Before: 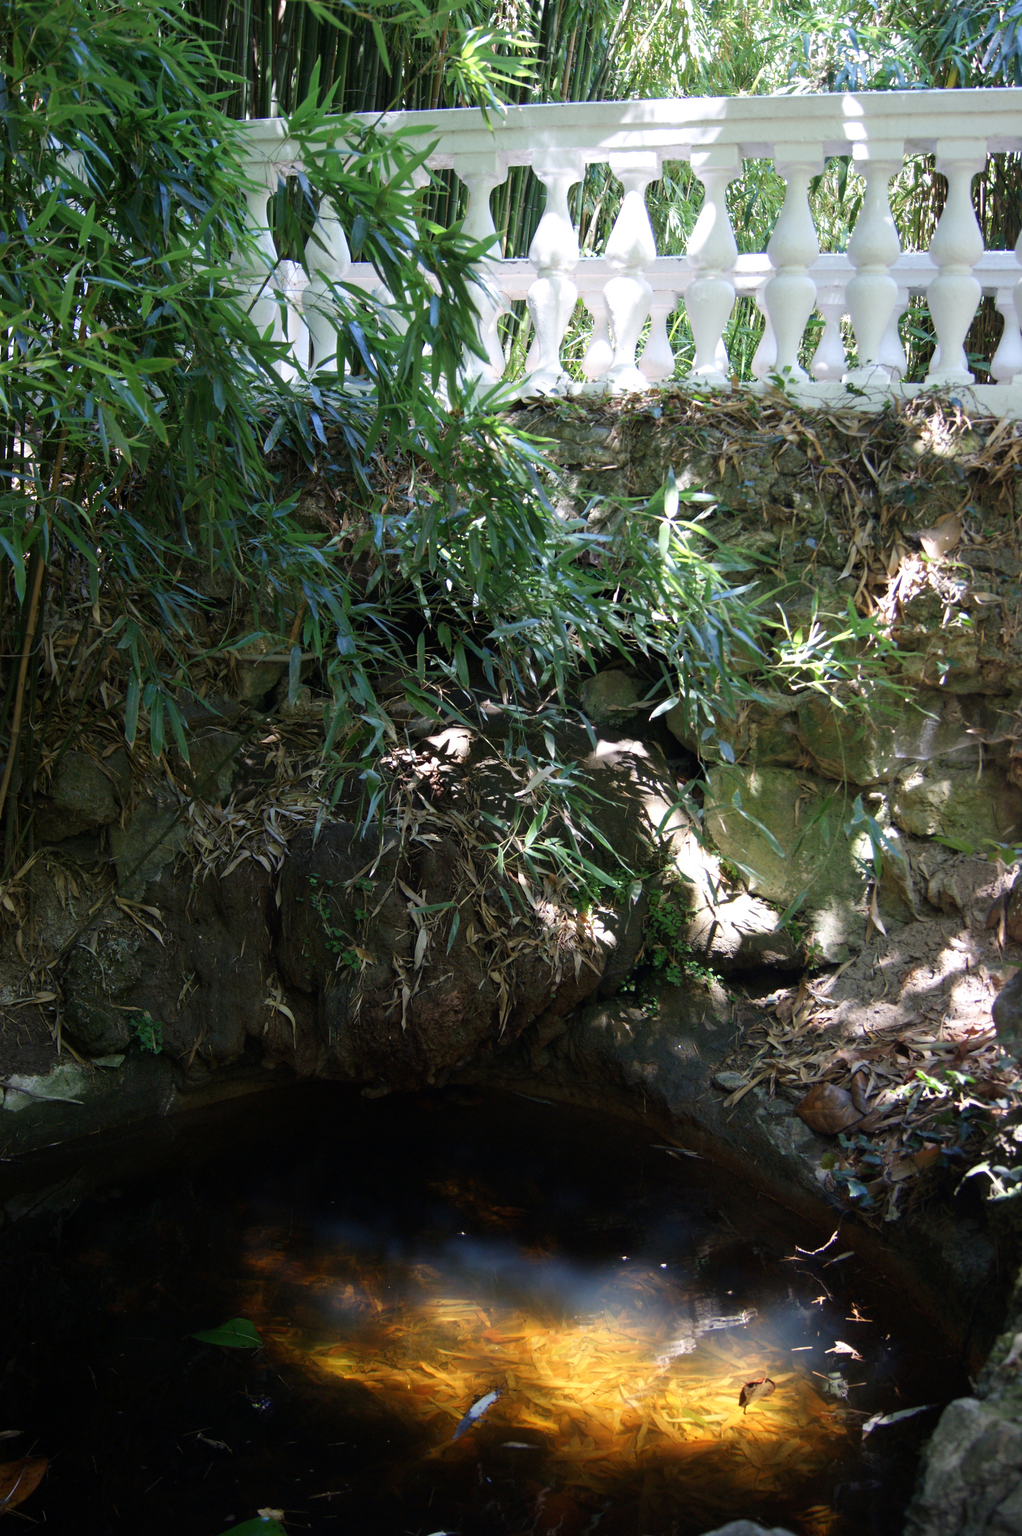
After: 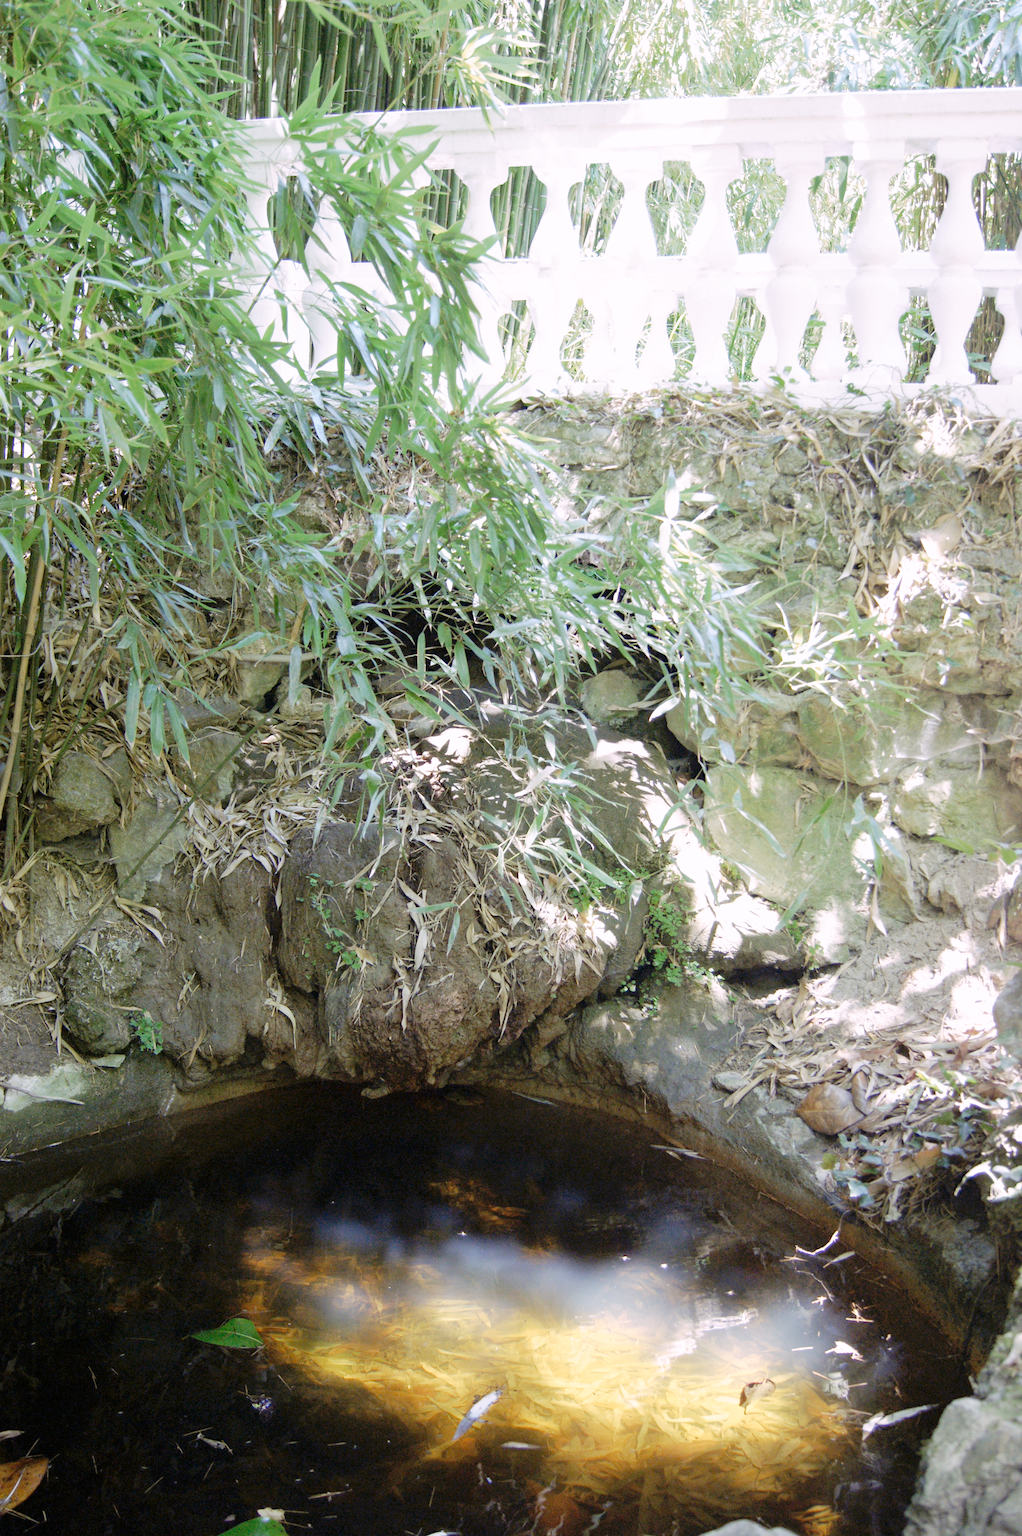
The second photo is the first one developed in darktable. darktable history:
tone curve: curves: ch0 [(0, 0) (0.003, 0) (0.011, 0.001) (0.025, 0.001) (0.044, 0.003) (0.069, 0.009) (0.1, 0.018) (0.136, 0.032) (0.177, 0.074) (0.224, 0.13) (0.277, 0.218) (0.335, 0.321) (0.399, 0.425) (0.468, 0.523) (0.543, 0.617) (0.623, 0.708) (0.709, 0.789) (0.801, 0.873) (0.898, 0.967) (1, 1)], preserve colors none
color look up table: target L [87.39, 80, 82.72, 75.89, 46.02, 64.04, 69.61, 62.44, 43.76, 56.91, 46.17, 48.37, 36.92, 22.93, 200, 91.63, 76.68, 82.02, 63.41, 60.9, 62.34, 56.16, 53.36, 46.67, 38.33, 39.26, 34.3, 28.75, 4.328, 84.37, 77.18, 74.55, 73.91, 62.2, 62.27, 55.33, 53.76, 49.53, 50.11, 44.61, 39.3, 22.54, 30.95, 22.18, 86.99, 85.43, 70.11, 71.9, 50.87], target a [0.802, -4.306, -6.637, -47.98, -34.51, -40.82, -19.77, -45.99, -31.48, -14.5, -18.85, -27.99, -24.33, -12.58, 0, 9.534, 5.534, 7.217, 35.86, 11.29, 53.8, 61.21, 15.14, 43.86, 5.077, 34.77, 21.38, 4.396, 4.749, 14.4, 25.35, 12.95, 33.71, -14.96, 64.65, 9.837, 14.11, 34.7, 56.21, 16.84, 34.45, 7.065, 30.08, 11.84, -6.923, -8.288, -45.14, -29.86, -5.465], target b [3.984, 51.38, 25.25, -2.352, 32.22, 41.35, 1.571, 25.88, 26.4, 31.12, 34.12, 1.861, 24.64, 3.662, 0, -2.552, 56.35, 33.98, 23.18, 4.666, -7.525, 5.691, 39.94, 32.69, 2.735, 14.59, 3.724, 23.68, 8.261, -18.65, -7.571, -29.02, -28.91, -47.02, -40.36, -15.79, -44.22, -46.14, -58.12, -70.35, -18.45, -19.75, -55.03, -24.11, -16.21, -18.27, -7.653, -32.72, -33.15], num patches 49
